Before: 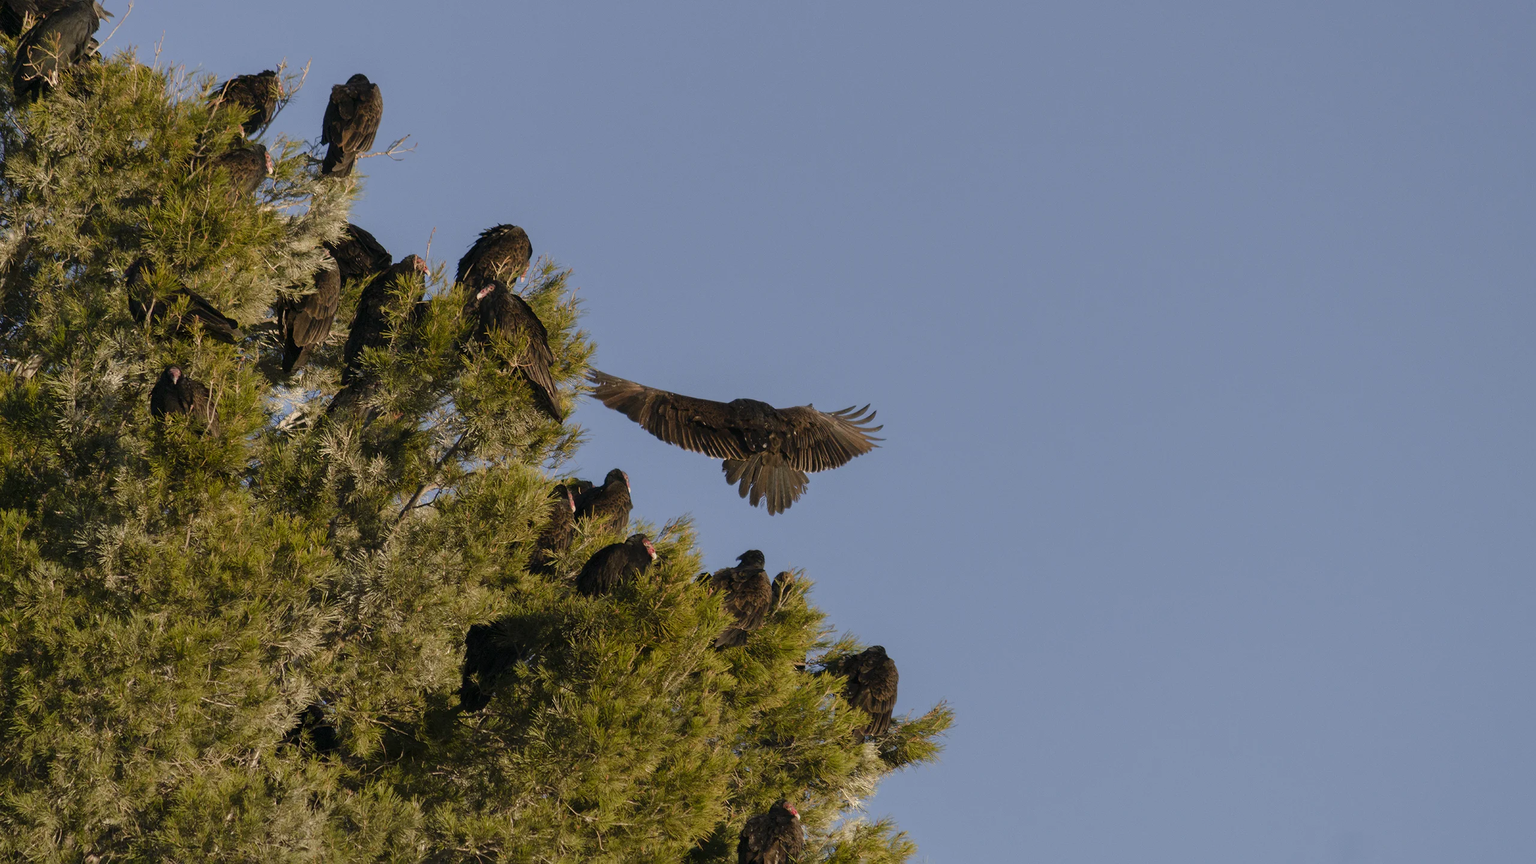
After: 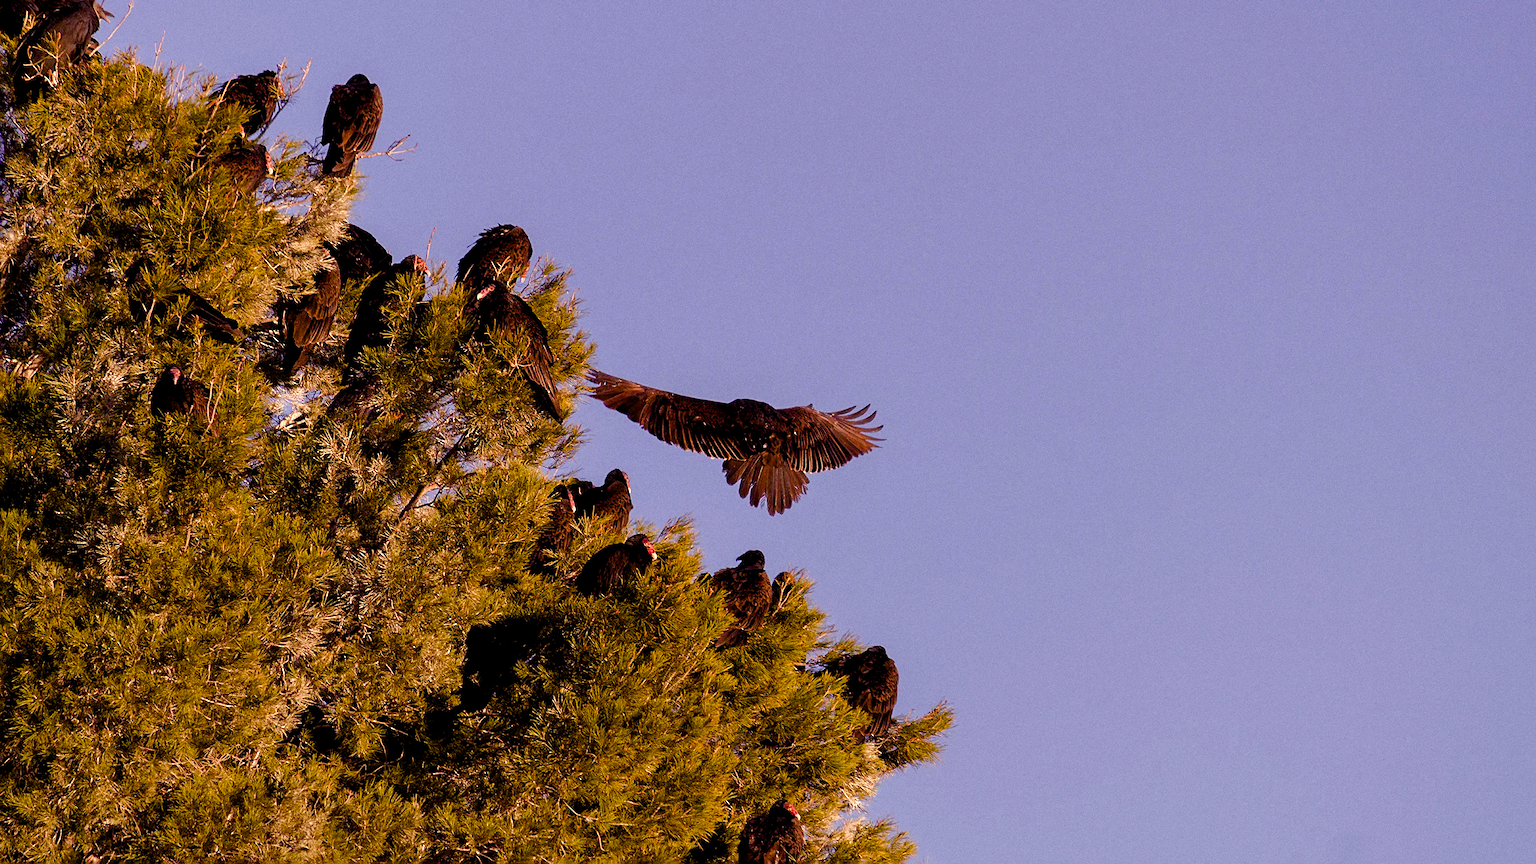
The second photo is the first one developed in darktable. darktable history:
sharpen: on, module defaults
grain: coarseness 0.09 ISO
white balance: red 1.05, blue 1.072
color balance rgb: shadows lift › luminance -21.66%, shadows lift › chroma 8.98%, shadows lift › hue 283.37°, power › chroma 1.55%, power › hue 25.59°, highlights gain › luminance 6.08%, highlights gain › chroma 2.55%, highlights gain › hue 90°, global offset › luminance -0.87%, perceptual saturation grading › global saturation 27.49%, perceptual saturation grading › highlights -28.39%, perceptual saturation grading › mid-tones 15.22%, perceptual saturation grading › shadows 33.98%, perceptual brilliance grading › highlights 10%, perceptual brilliance grading › mid-tones 5%
